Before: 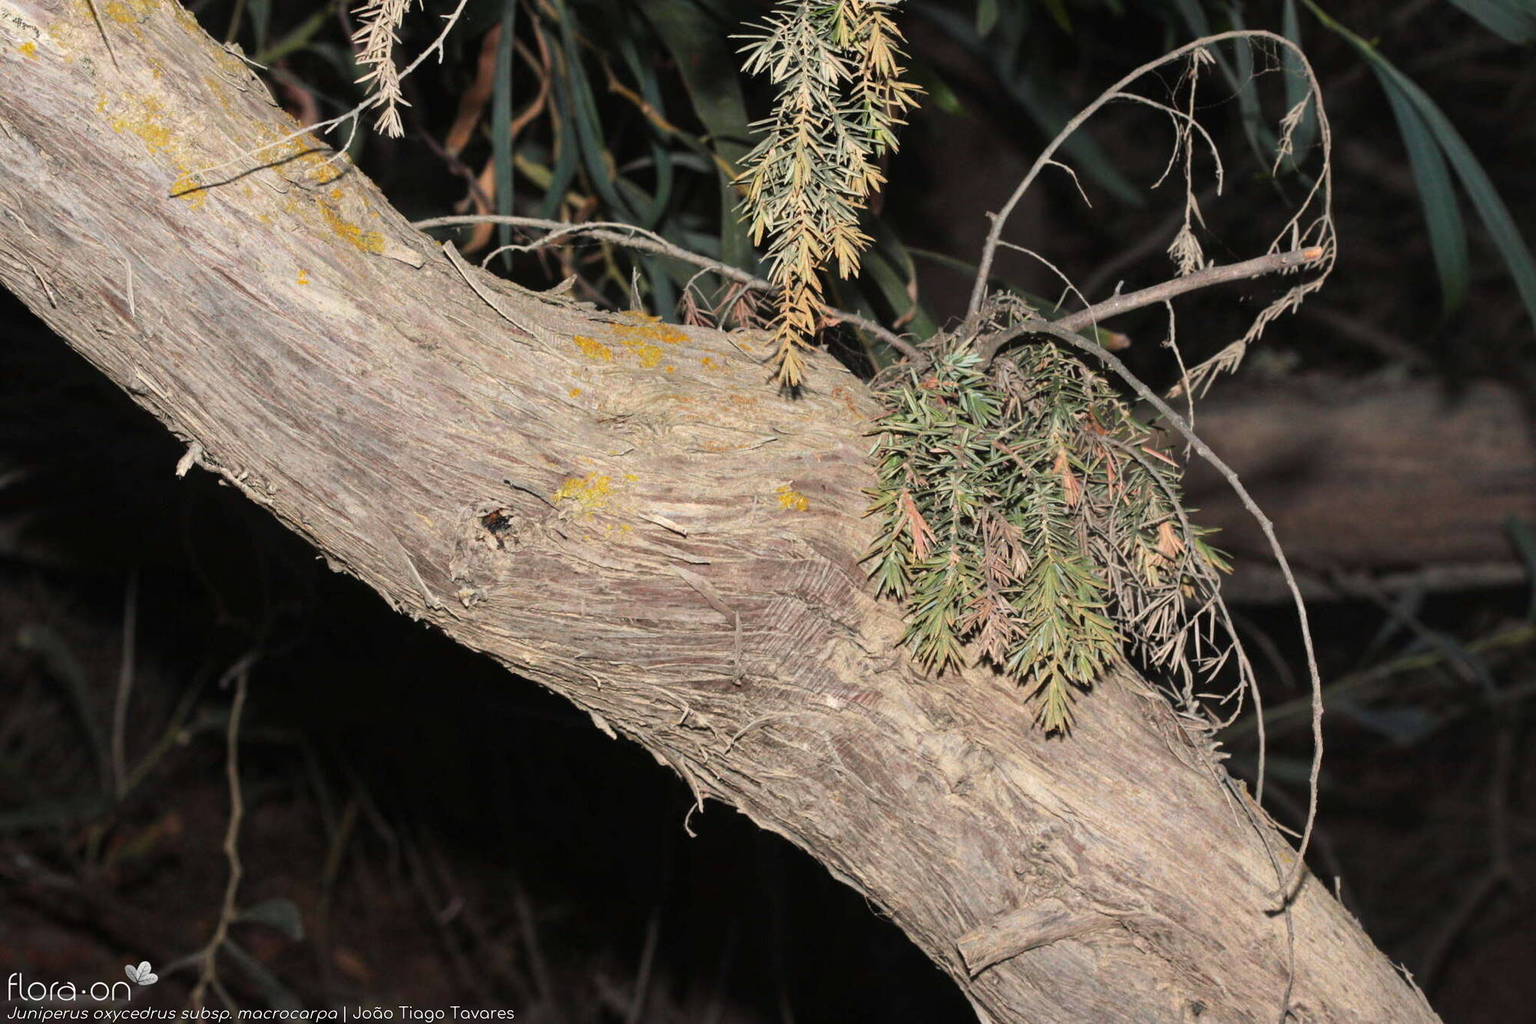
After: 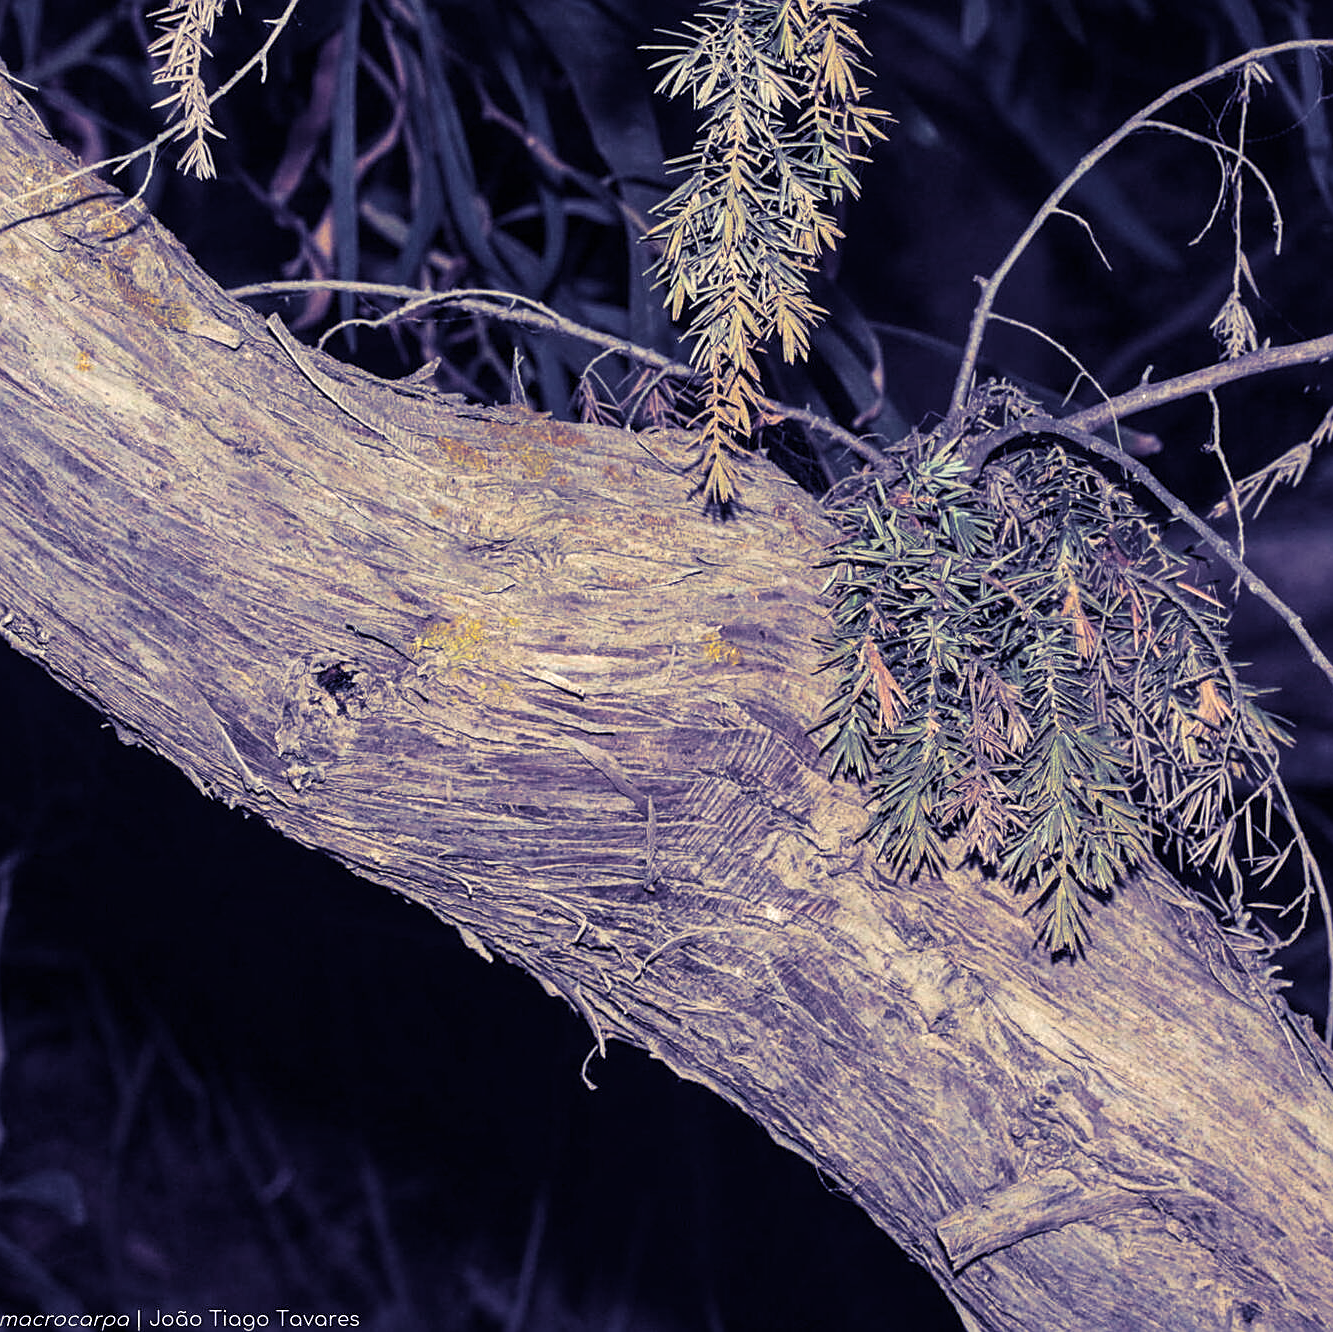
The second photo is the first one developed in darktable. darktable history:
local contrast: on, module defaults
sharpen: on, module defaults
crop and rotate: left 15.546%, right 17.787%
split-toning: shadows › hue 242.67°, shadows › saturation 0.733, highlights › hue 45.33°, highlights › saturation 0.667, balance -53.304, compress 21.15%
